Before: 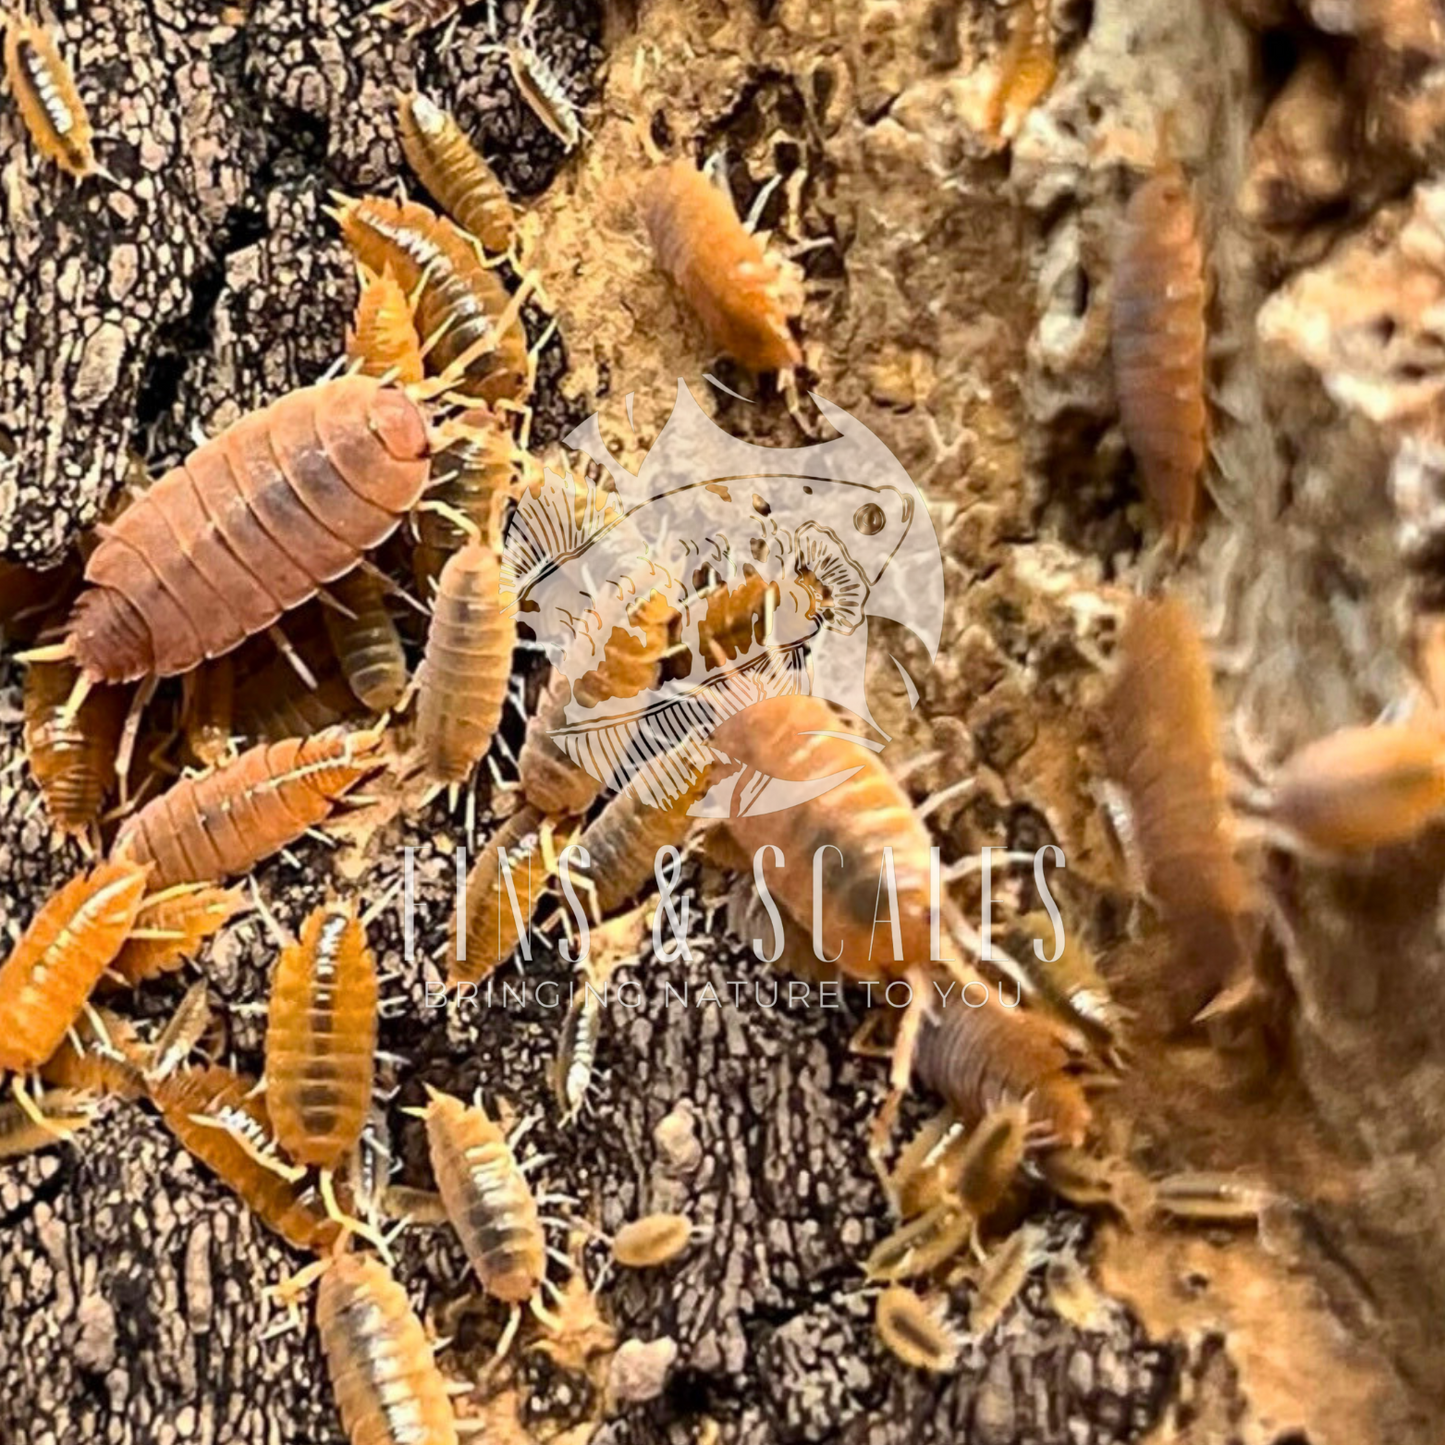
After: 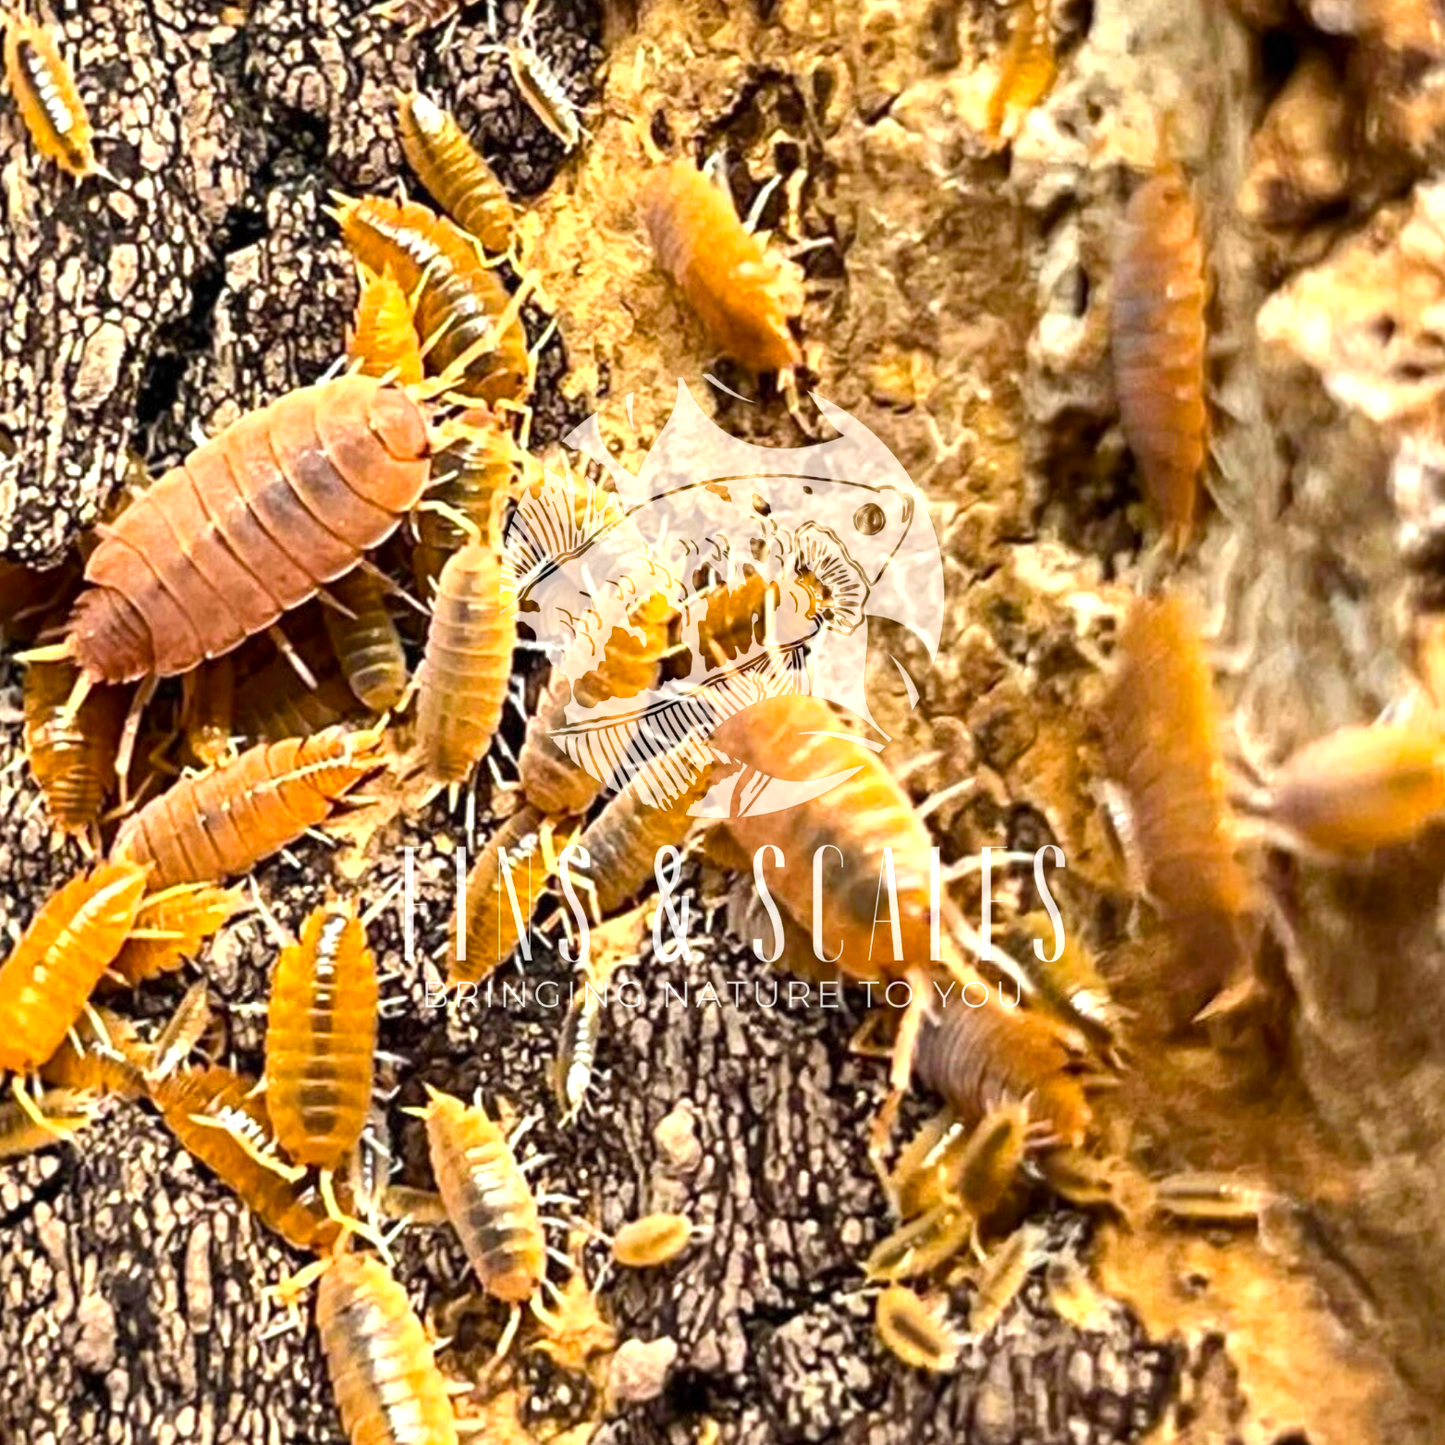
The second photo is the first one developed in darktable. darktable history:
exposure: exposure 0.6 EV, compensate highlight preservation false
color balance rgb: perceptual saturation grading › global saturation 20%, global vibrance 10%
